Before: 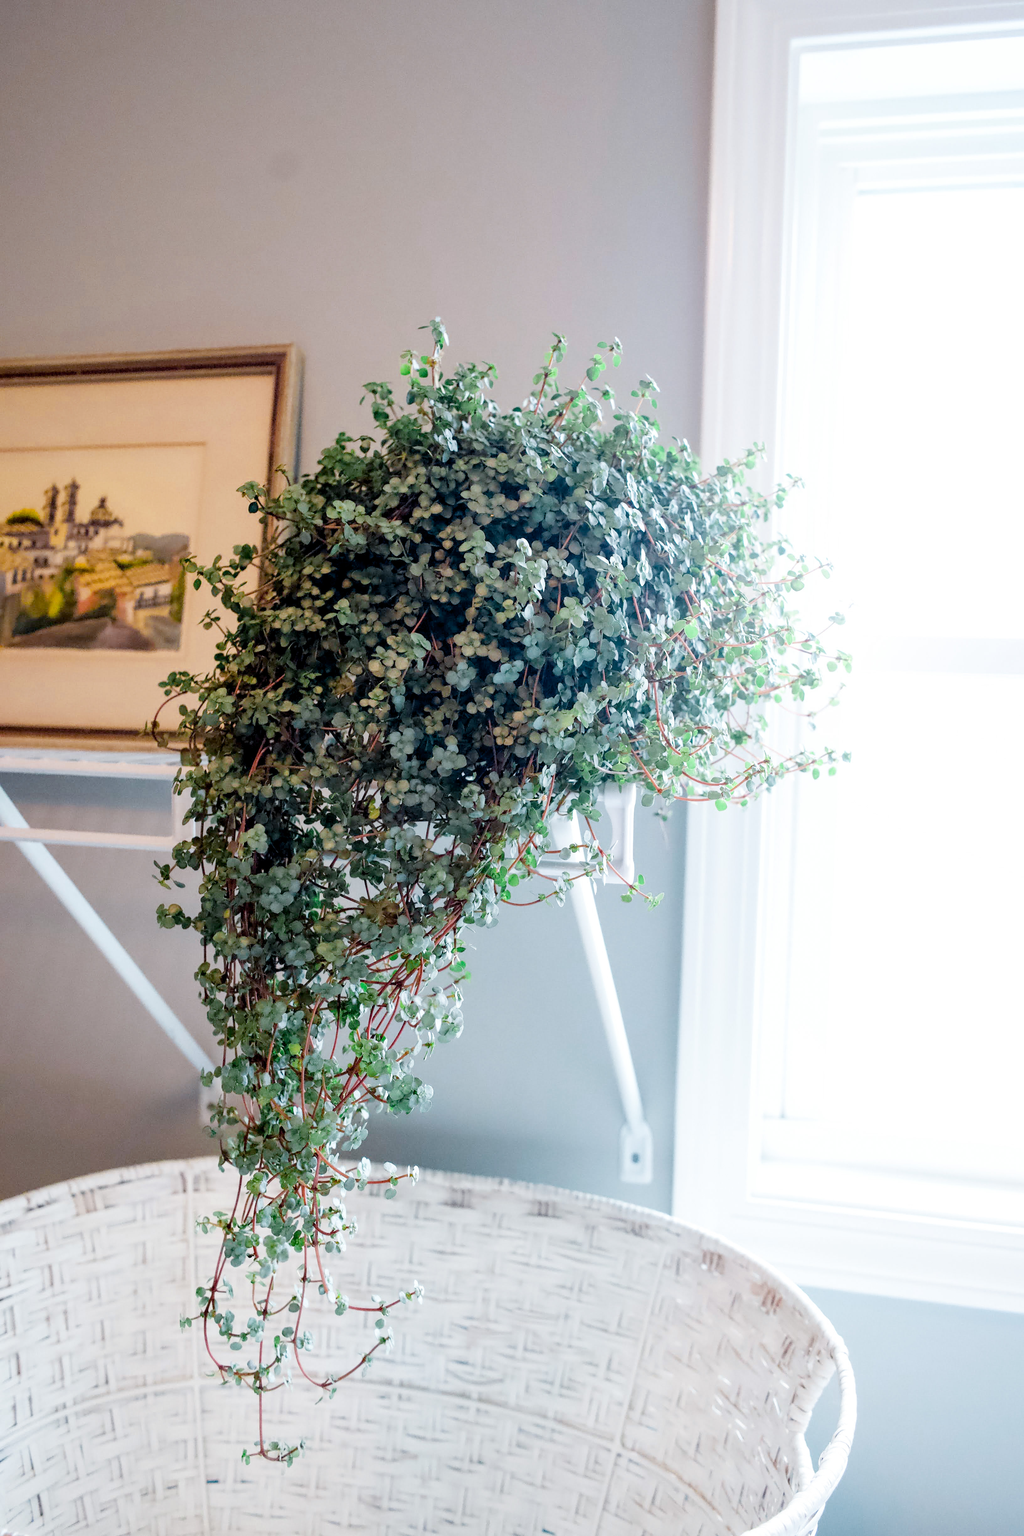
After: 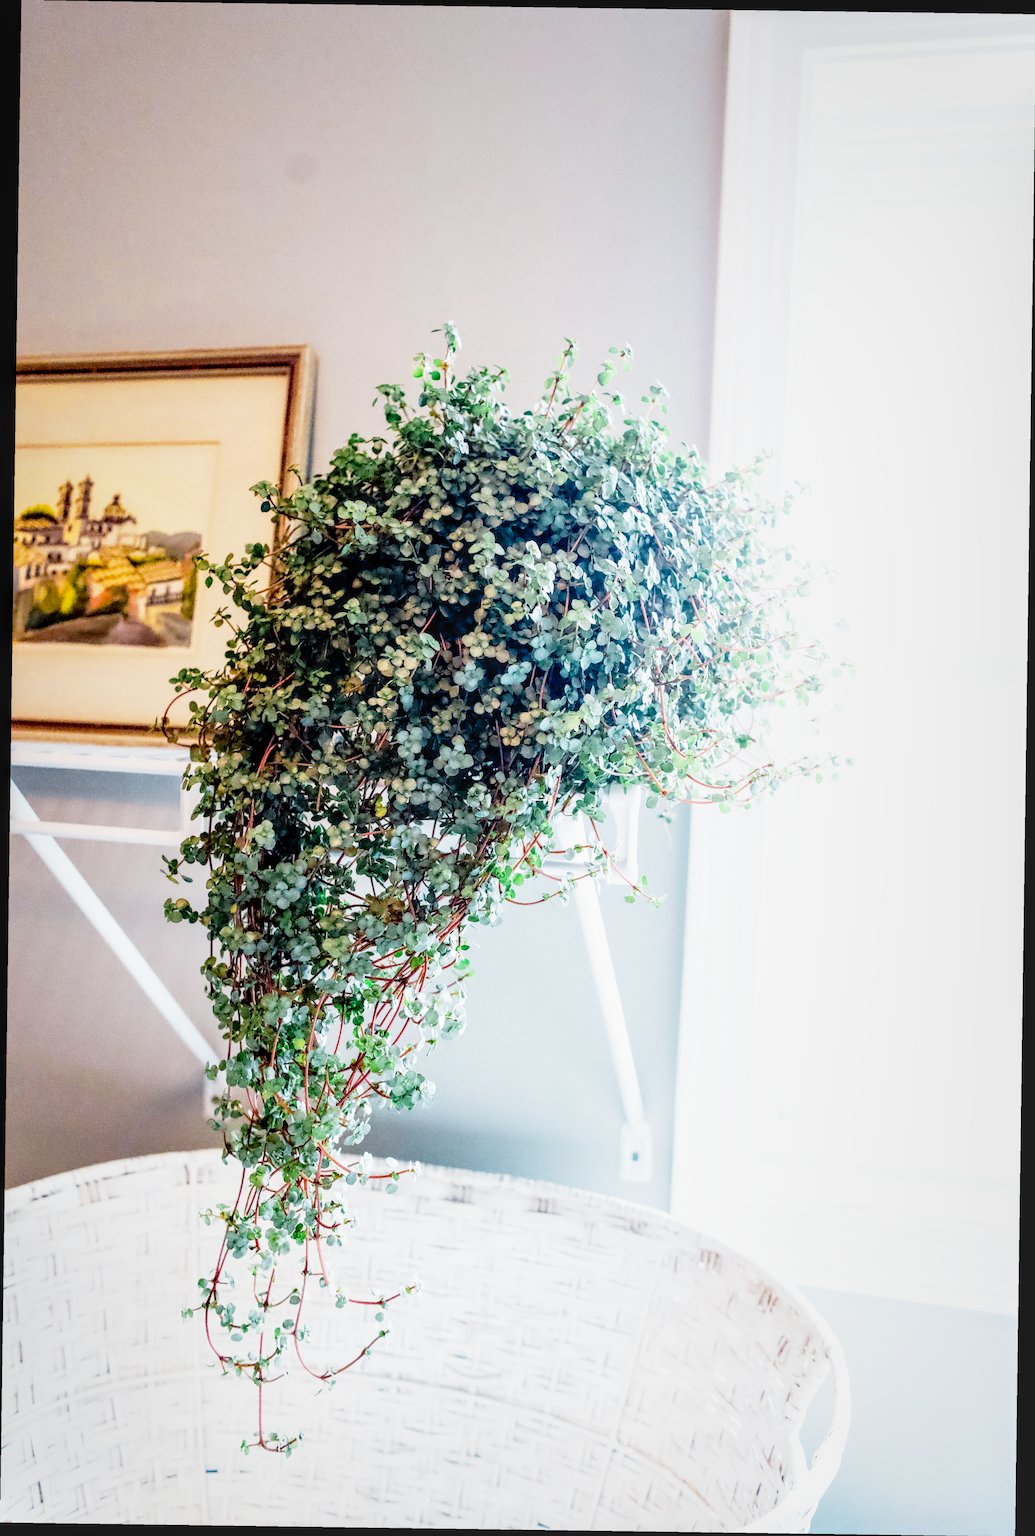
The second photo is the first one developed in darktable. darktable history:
local contrast: on, module defaults
exposure: exposure -0.36 EV, compensate highlight preservation false
rotate and perspective: rotation 0.8°, automatic cropping off
base curve: curves: ch0 [(0, 0) (0.012, 0.01) (0.073, 0.168) (0.31, 0.711) (0.645, 0.957) (1, 1)], preserve colors none
